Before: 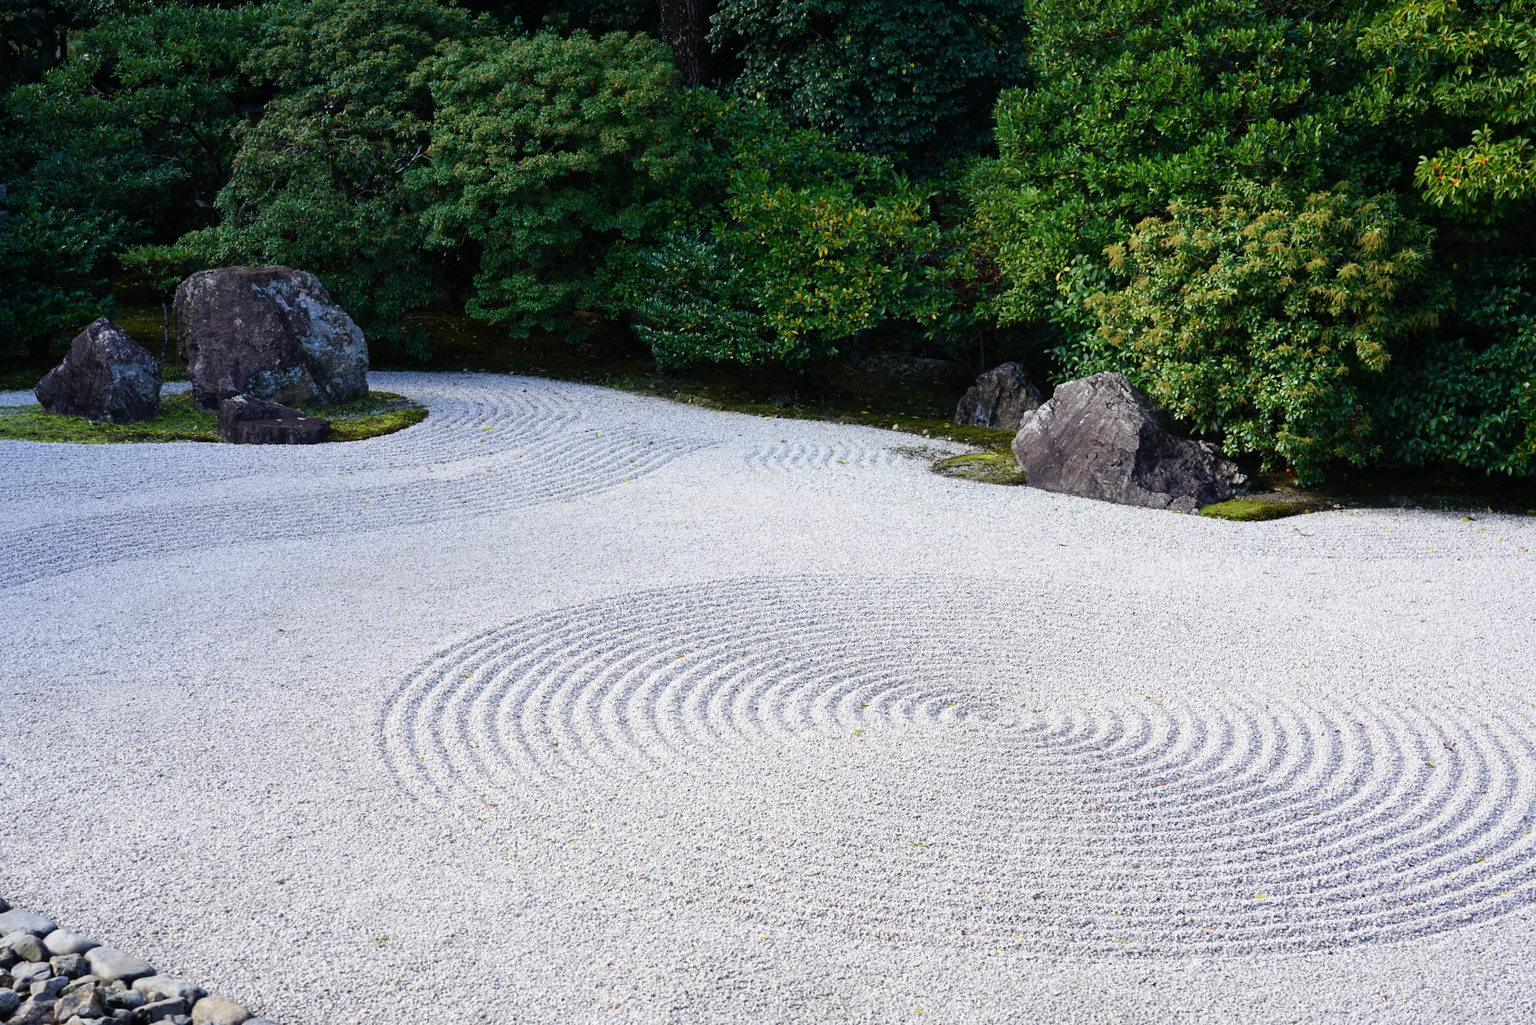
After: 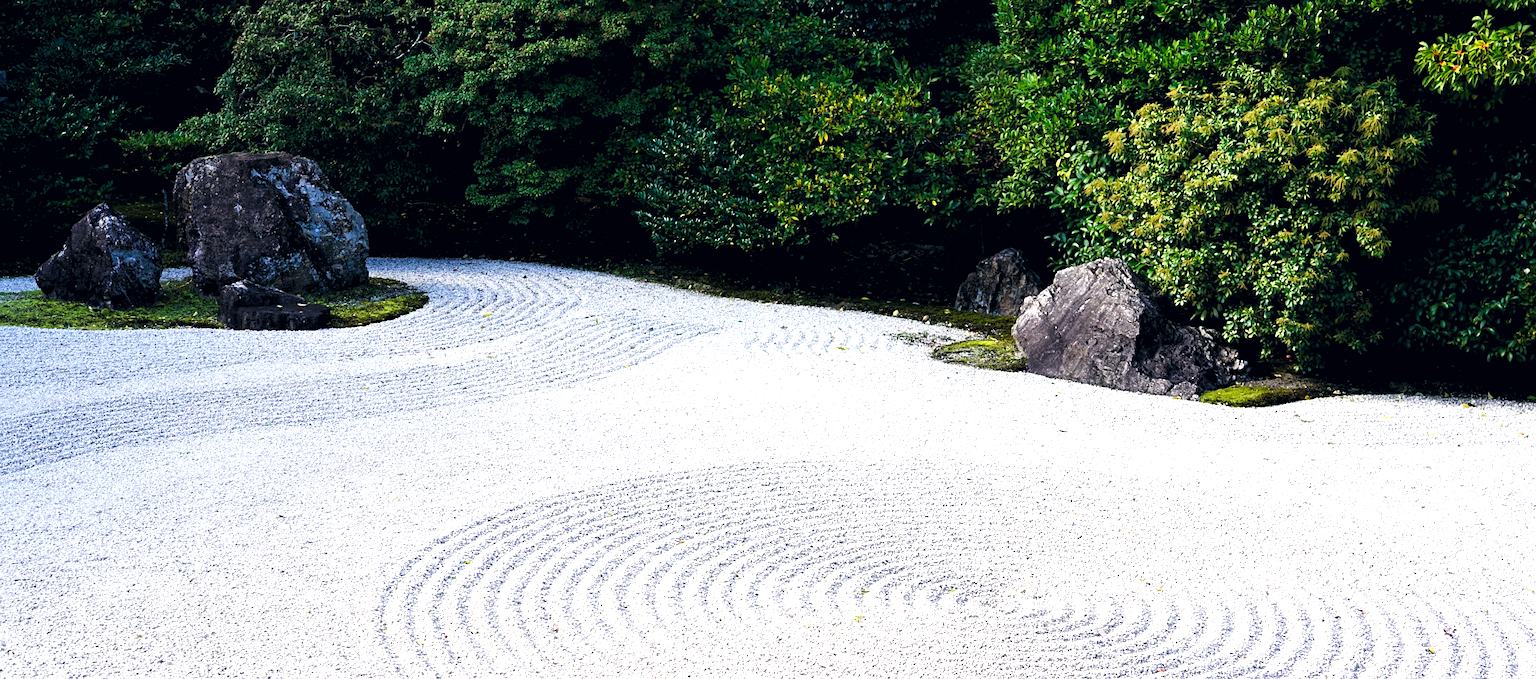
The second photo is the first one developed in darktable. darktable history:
sharpen: amount 0.214
crop: top 11.161%, bottom 22.451%
color correction: highlights a* 0.506, highlights b* 2.68, shadows a* -1.2, shadows b* -4.15
color zones: curves: ch0 [(0, 0.5) (0.143, 0.5) (0.286, 0.5) (0.429, 0.5) (0.571, 0.5) (0.714, 0.476) (0.857, 0.5) (1, 0.5)]; ch2 [(0, 0.5) (0.143, 0.5) (0.286, 0.5) (0.429, 0.5) (0.571, 0.5) (0.714, 0.487) (0.857, 0.5) (1, 0.5)]
exposure: black level correction 0, exposure 0.499 EV, compensate highlight preservation false
tone curve: curves: ch0 [(0.016, 0.011) (0.204, 0.146) (0.515, 0.476) (0.78, 0.795) (1, 0.981)], preserve colors none
levels: levels [0.062, 0.494, 0.925]
